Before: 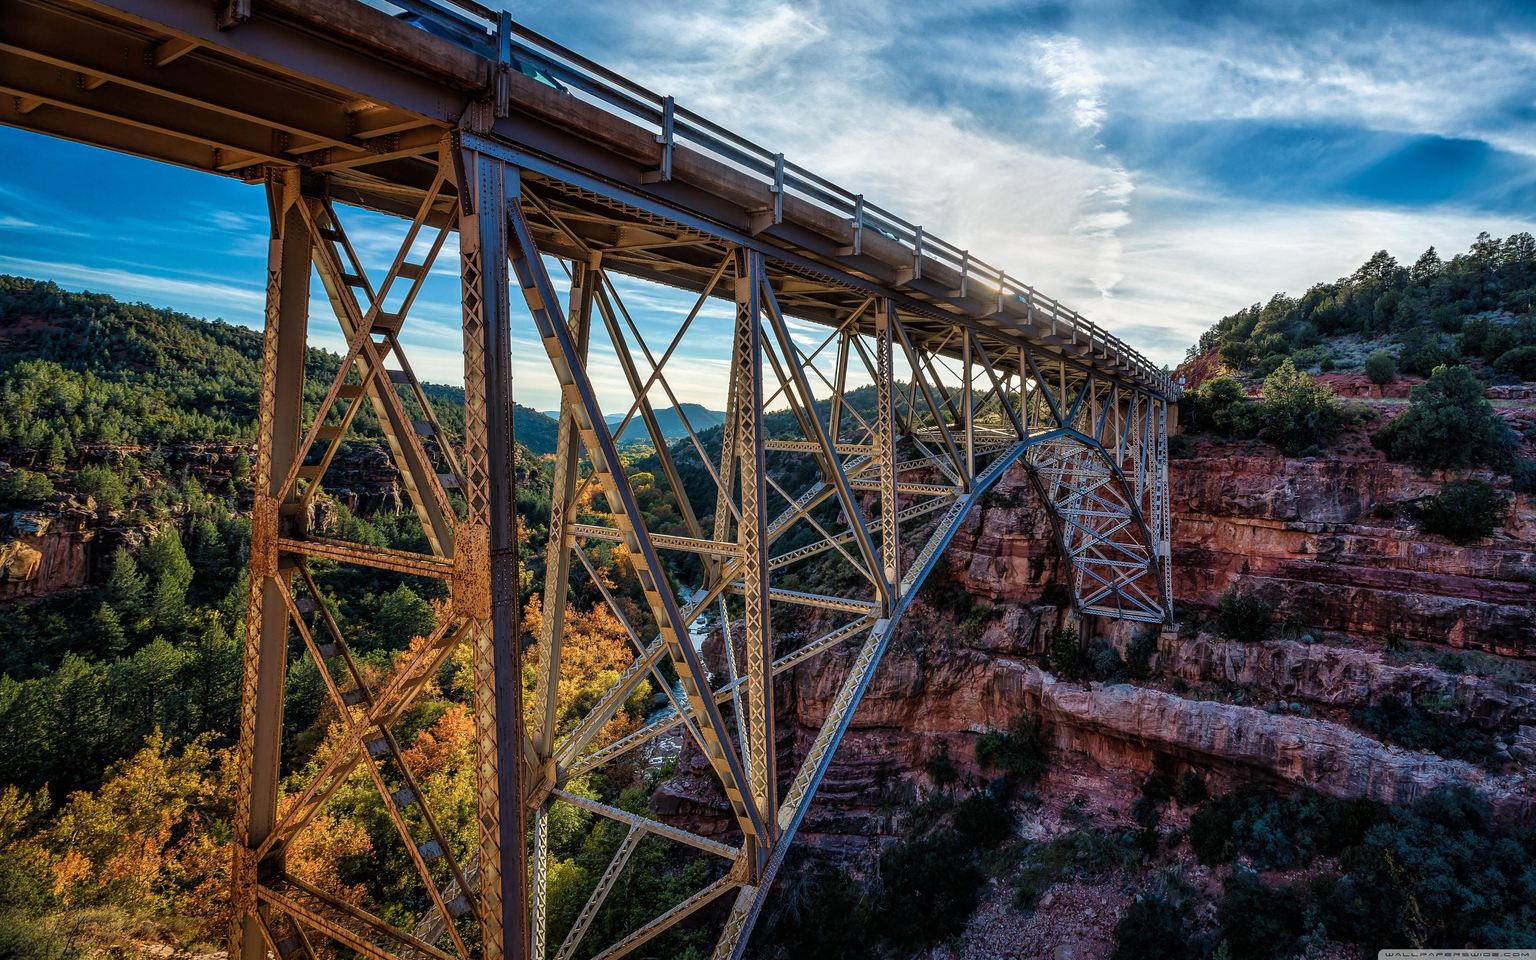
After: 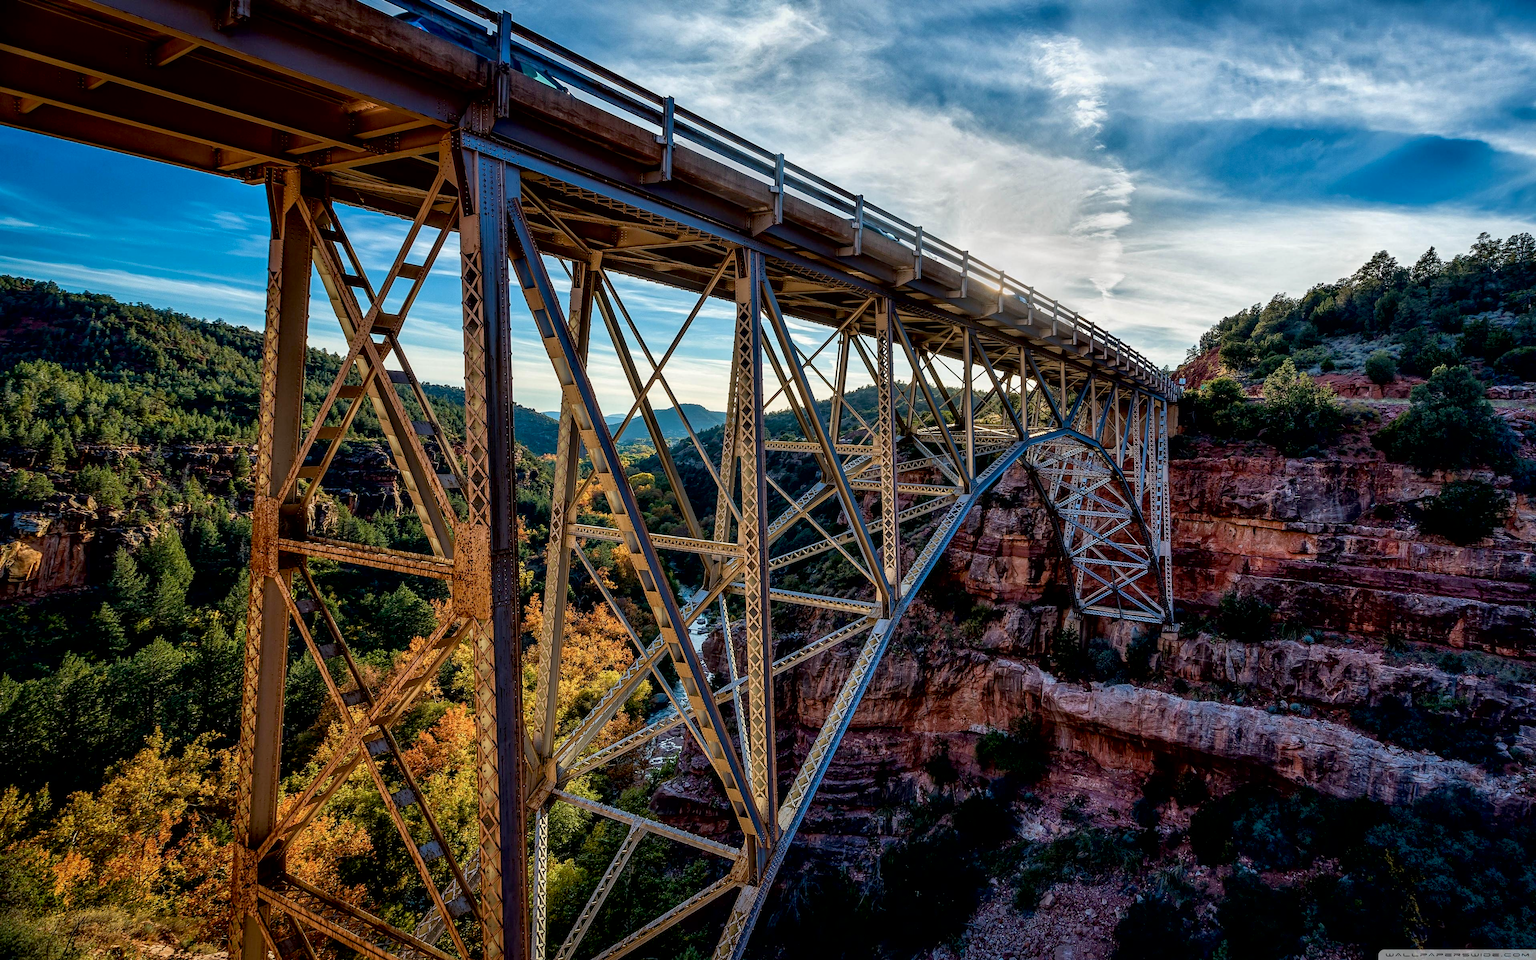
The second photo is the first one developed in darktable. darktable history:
shadows and highlights: shadows 6.25, soften with gaussian
exposure: black level correction 0.011, compensate exposure bias true, compensate highlight preservation false
